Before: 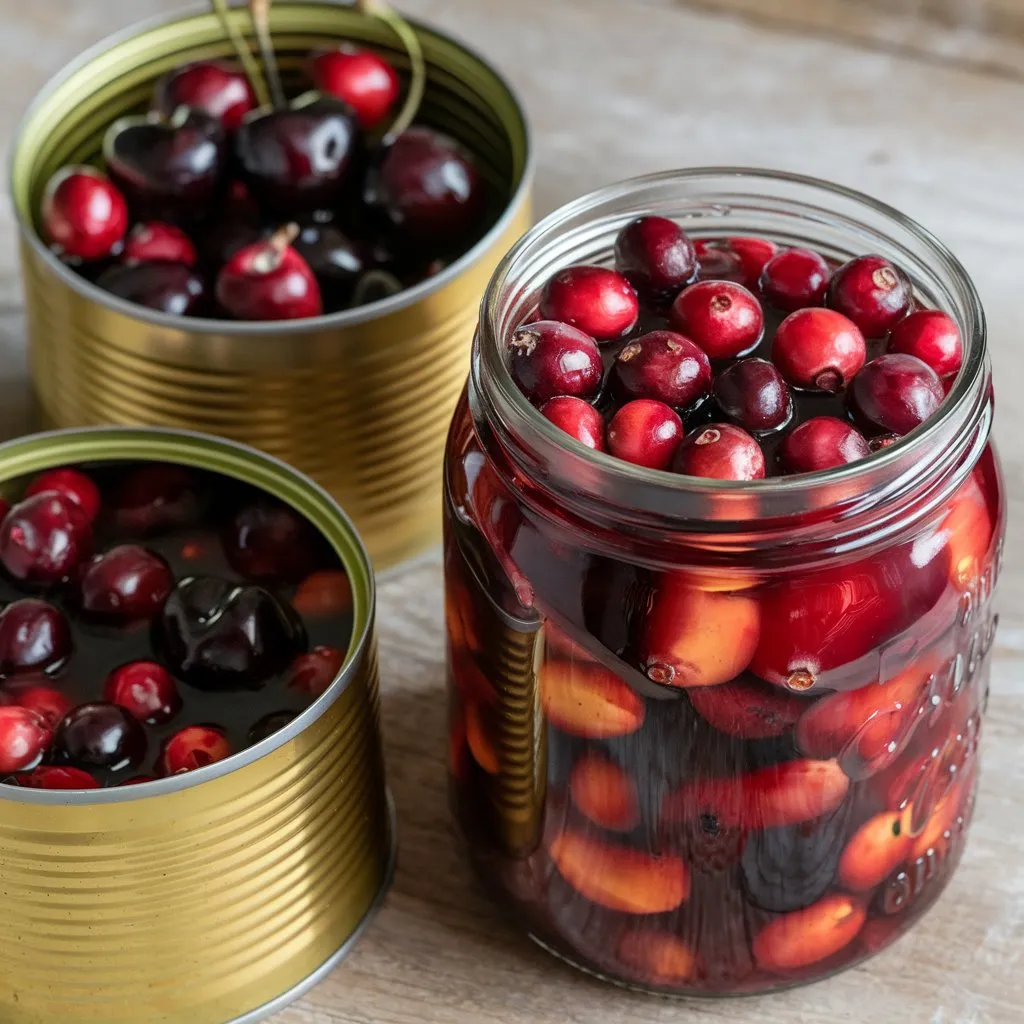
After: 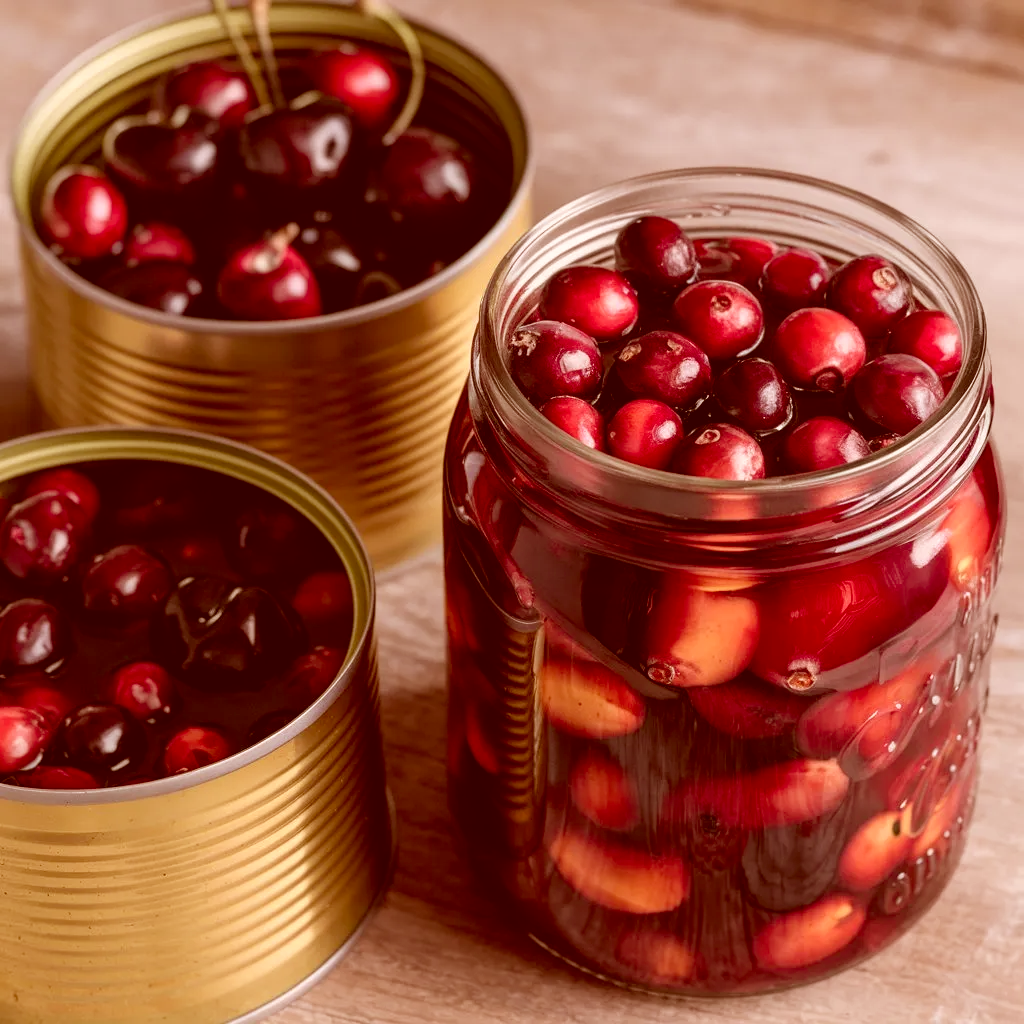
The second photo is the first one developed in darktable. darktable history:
color correction: highlights a* 9.33, highlights b* 8.62, shadows a* 39.44, shadows b* 39.56, saturation 0.799
